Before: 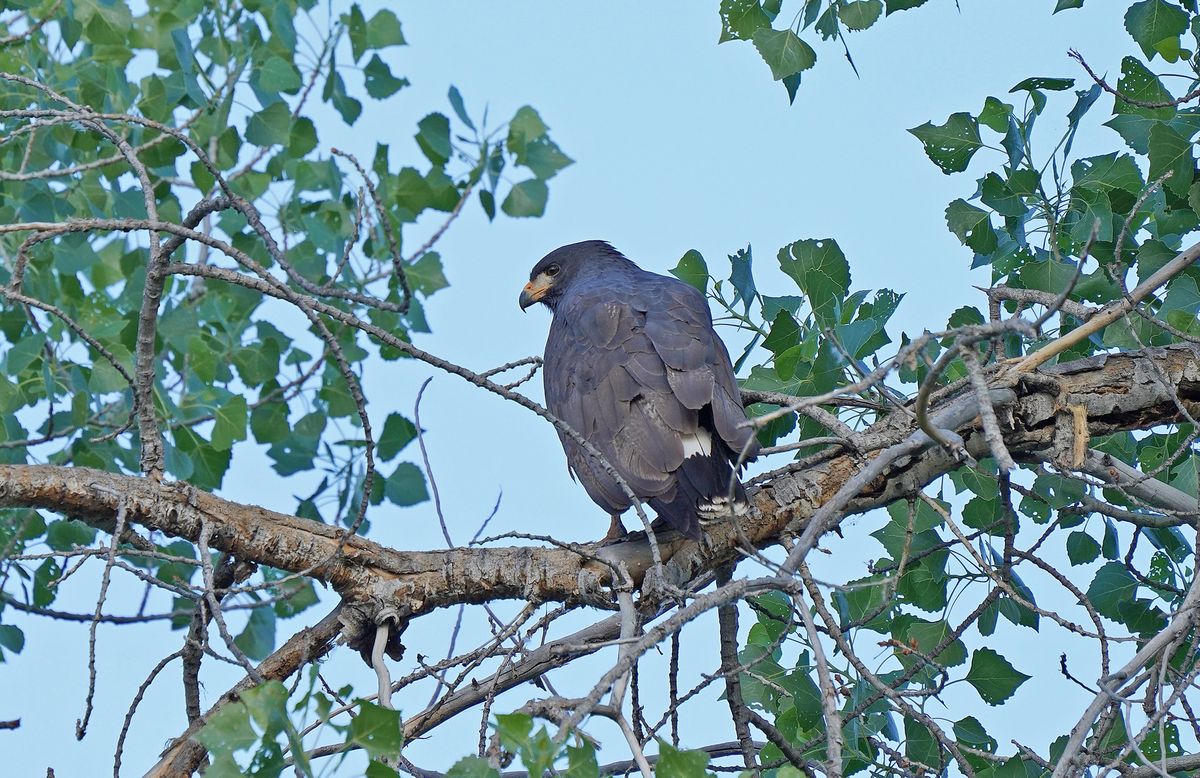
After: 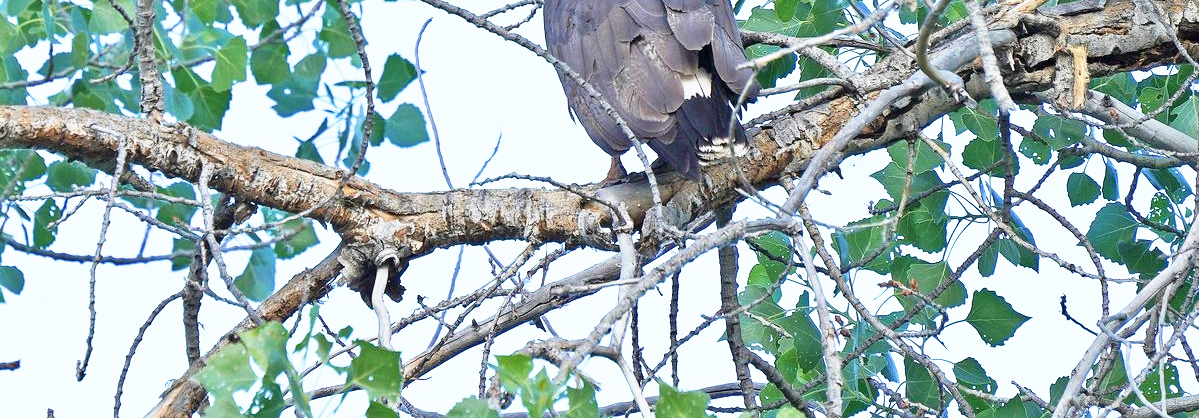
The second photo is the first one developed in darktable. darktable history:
base curve: curves: ch0 [(0, 0) (0.495, 0.917) (1, 1)], preserve colors none
crop and rotate: top 46.237%
